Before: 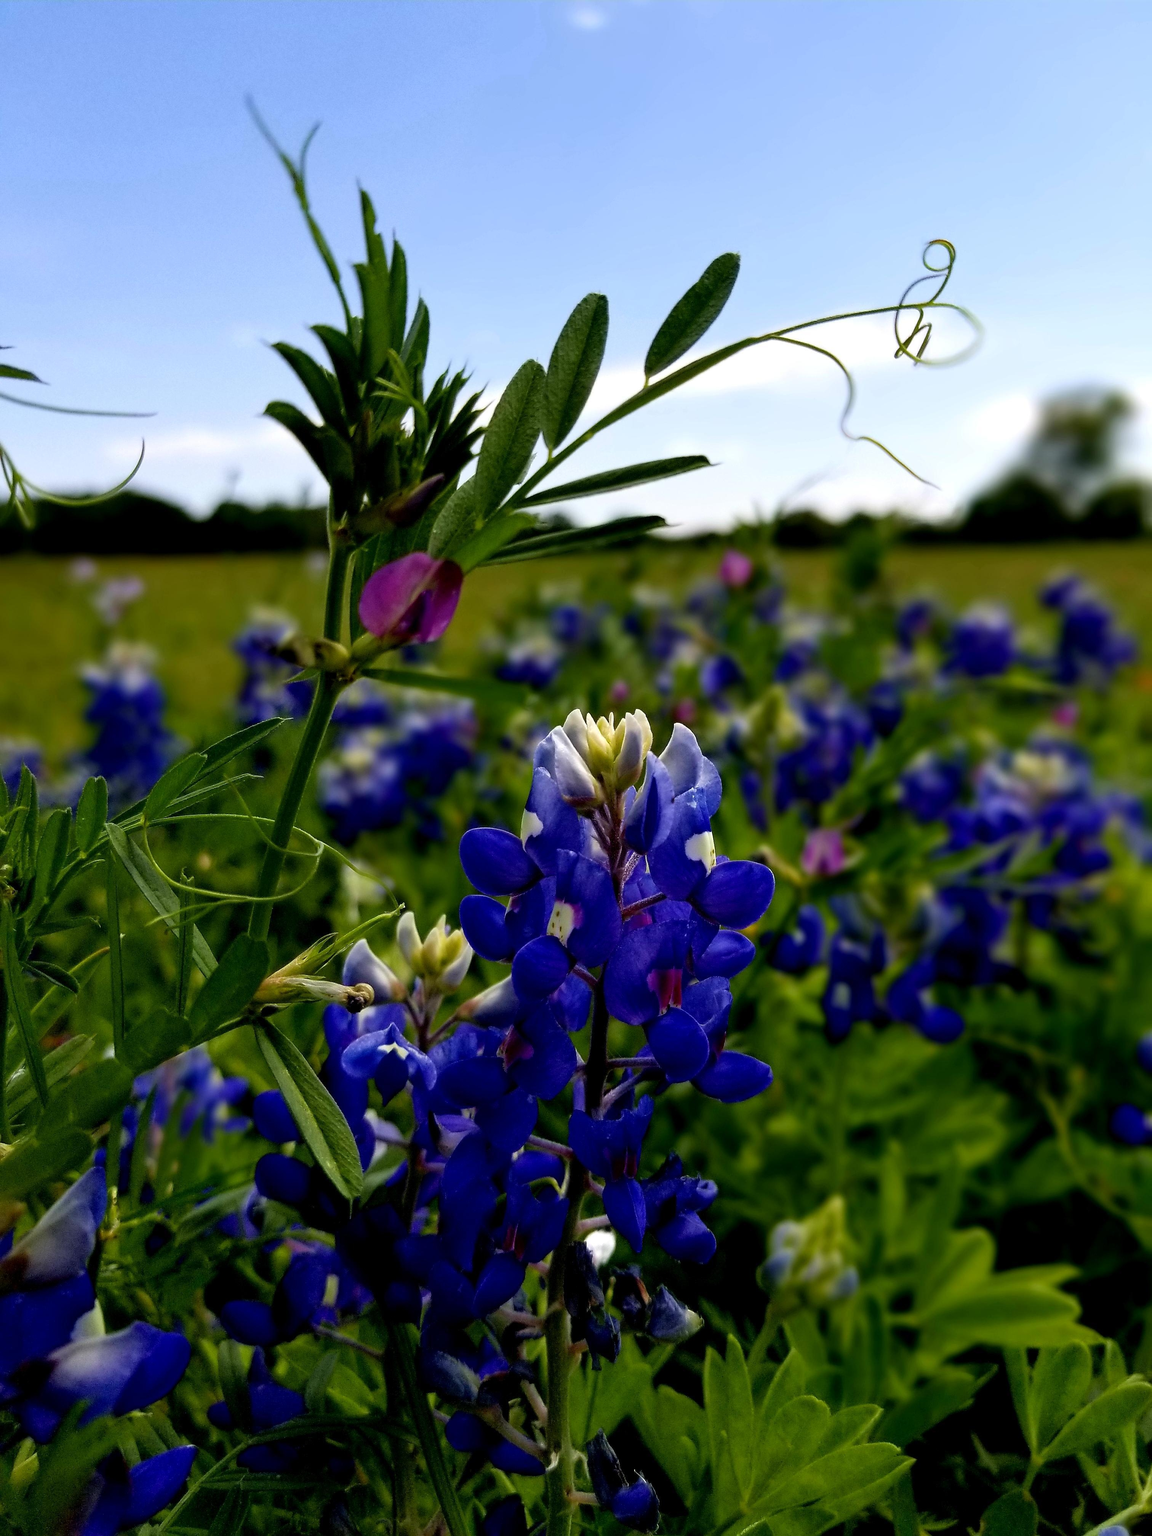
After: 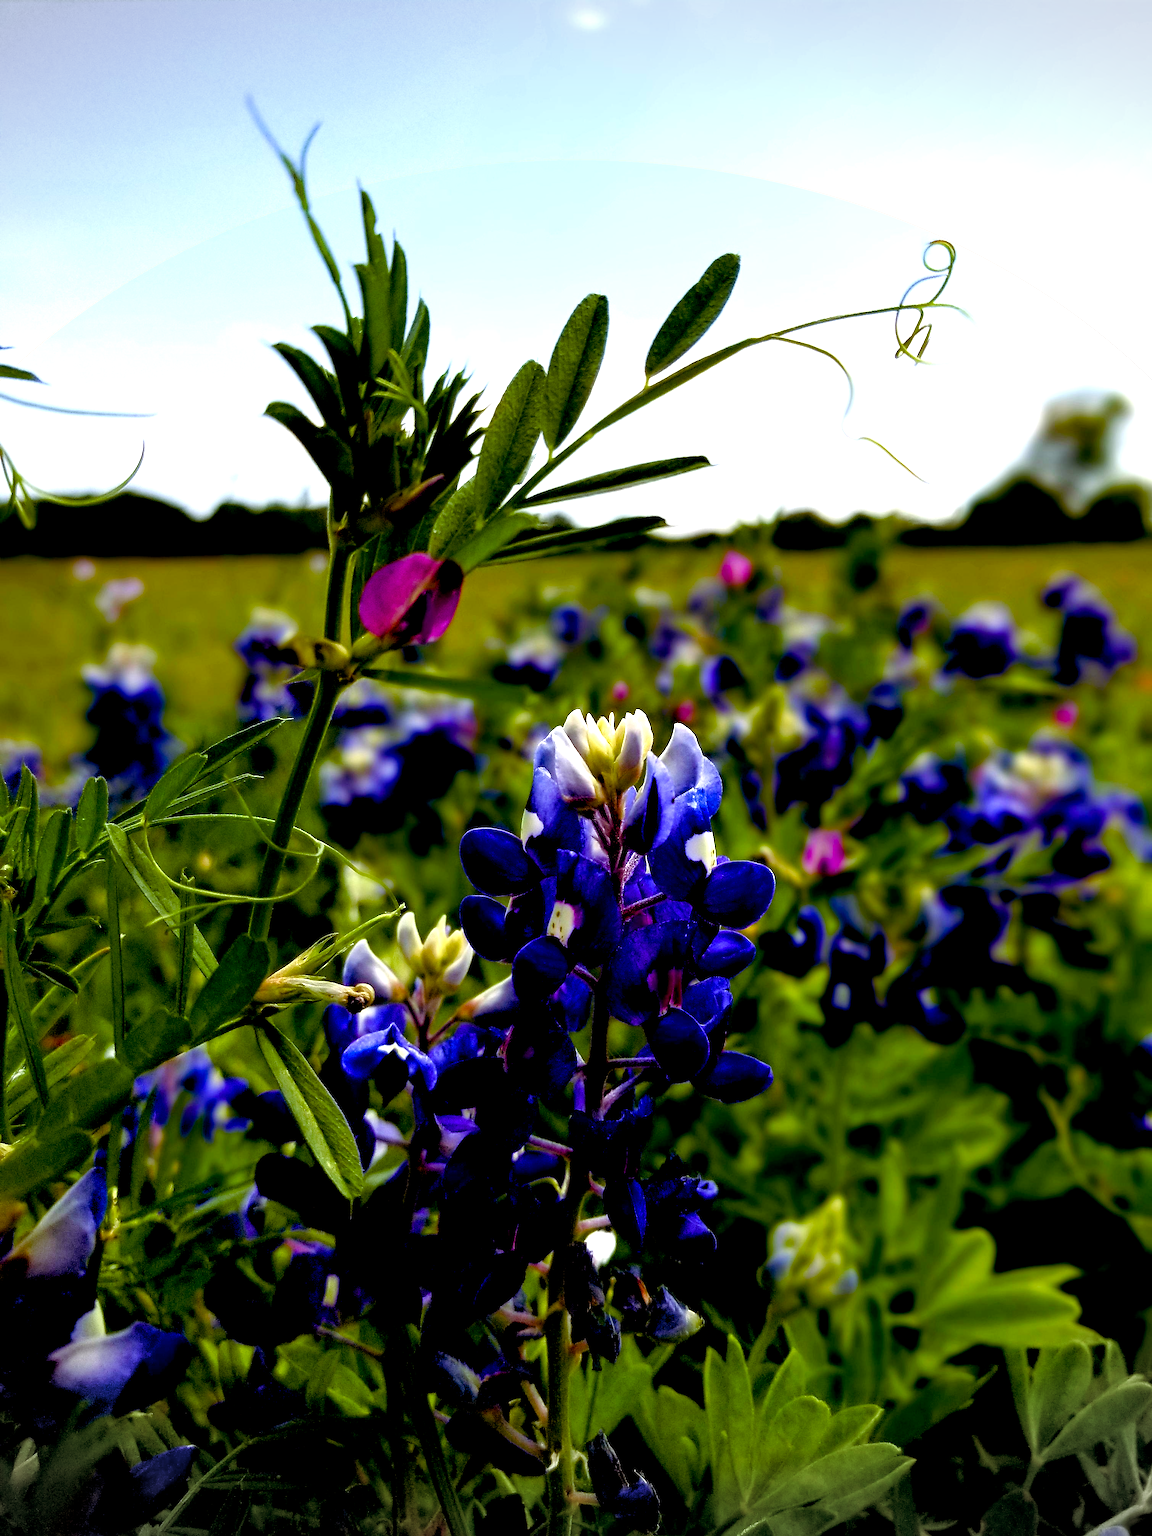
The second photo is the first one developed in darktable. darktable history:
tone equalizer: on, module defaults
color balance rgb: shadows lift › chroma 9.761%, shadows lift › hue 42.34°, global offset › luminance -1.417%, linear chroma grading › global chroma 3.715%, perceptual saturation grading › global saturation 0.999%, perceptual saturation grading › highlights -17.28%, perceptual saturation grading › mid-tones 33.445%, perceptual saturation grading › shadows 50.473%, global vibrance 18.954%
vignetting: fall-off start 97.17%, brightness -0.446, saturation -0.686, width/height ratio 1.185, dithering 16-bit output, unbound false
exposure: exposure 0.951 EV, compensate exposure bias true, compensate highlight preservation false
